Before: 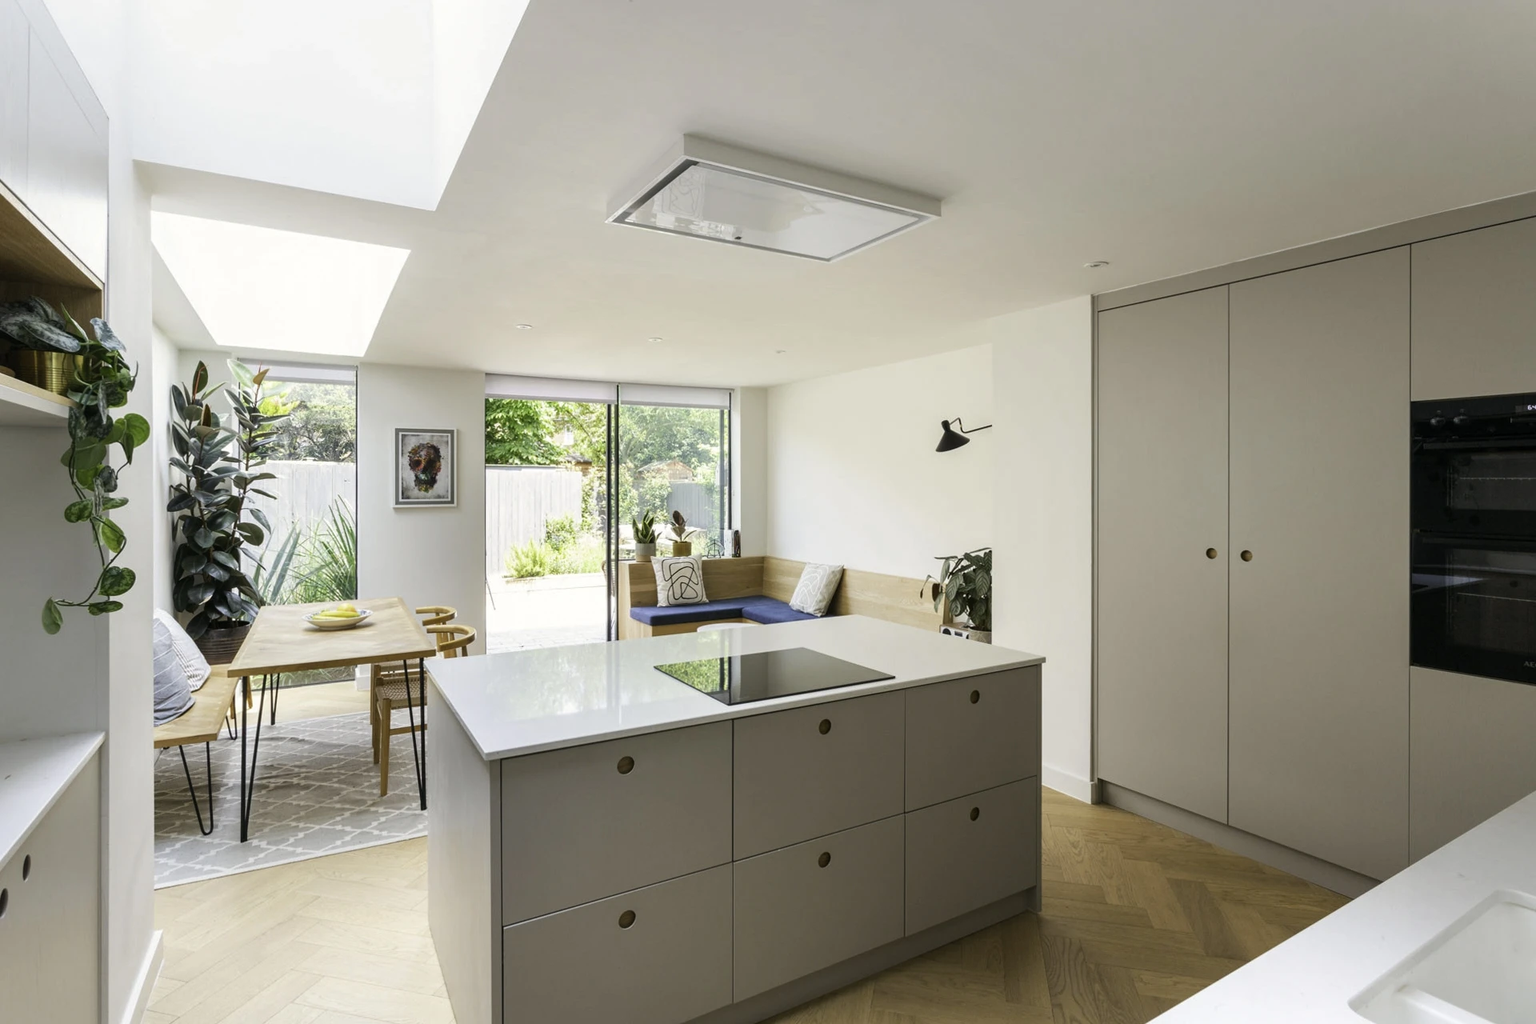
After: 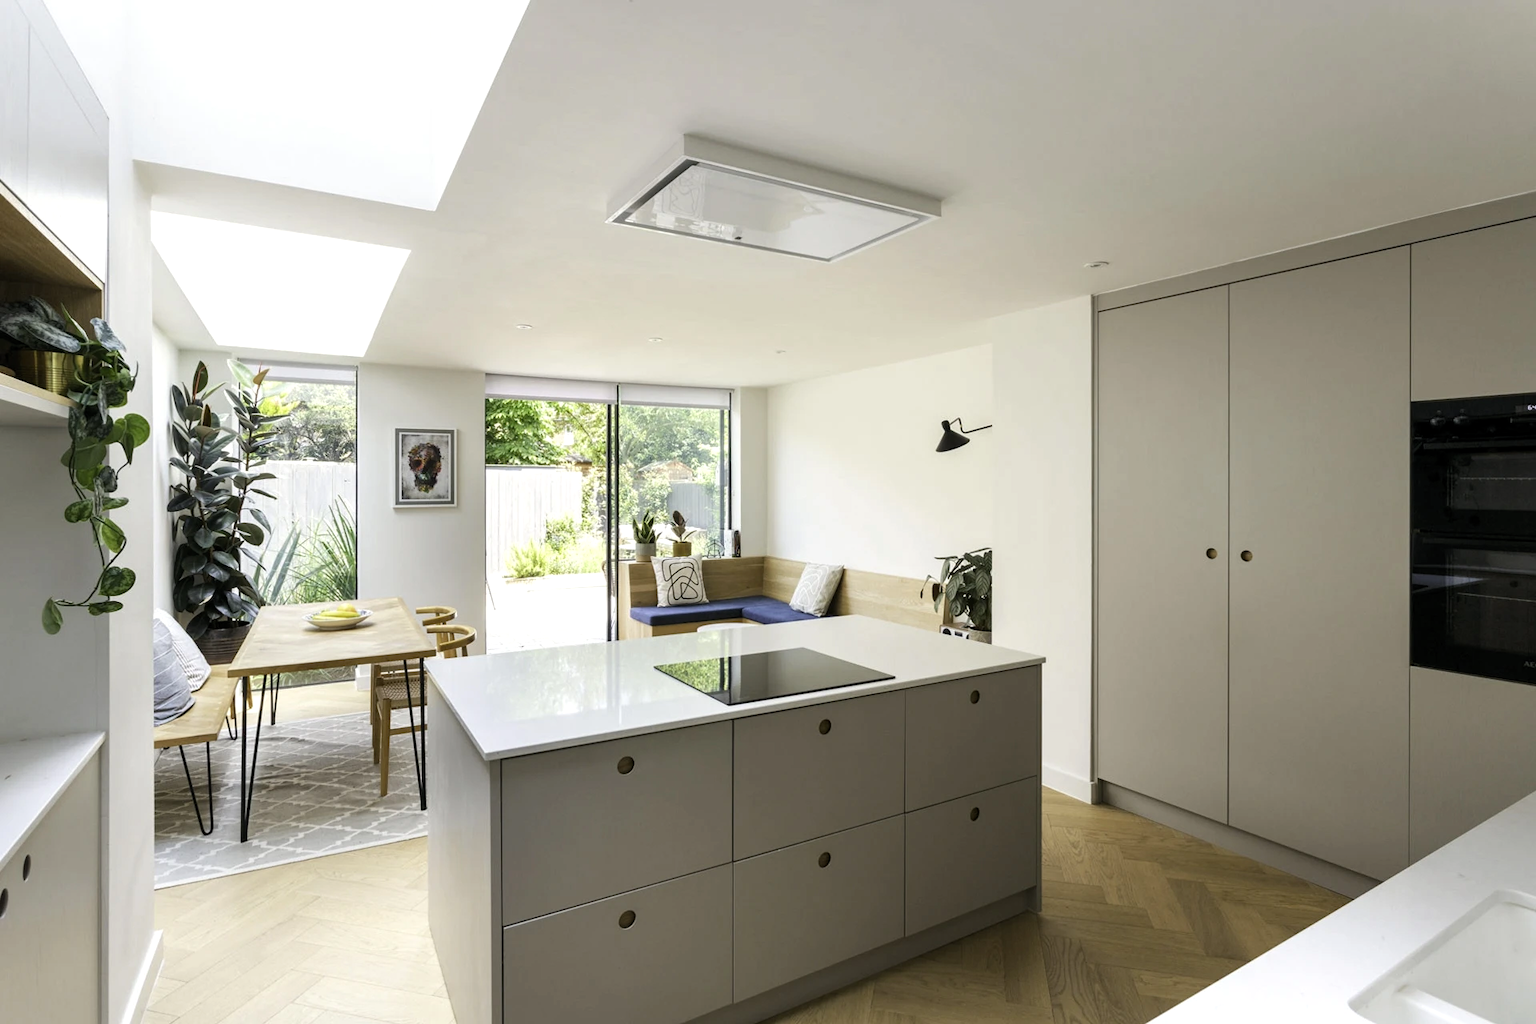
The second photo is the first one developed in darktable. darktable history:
contrast brightness saturation: contrast 0.051
levels: levels [0.016, 0.484, 0.953]
